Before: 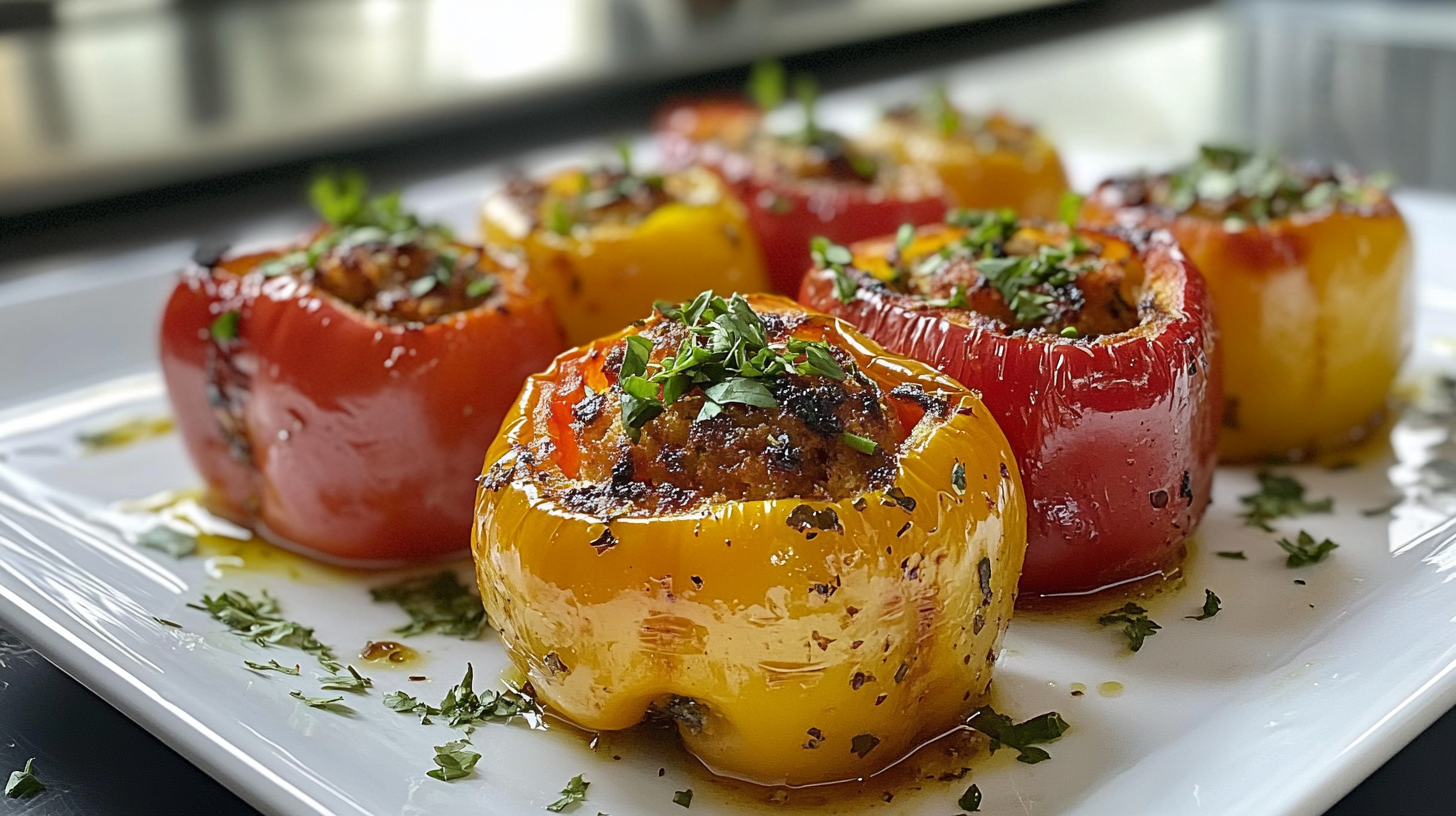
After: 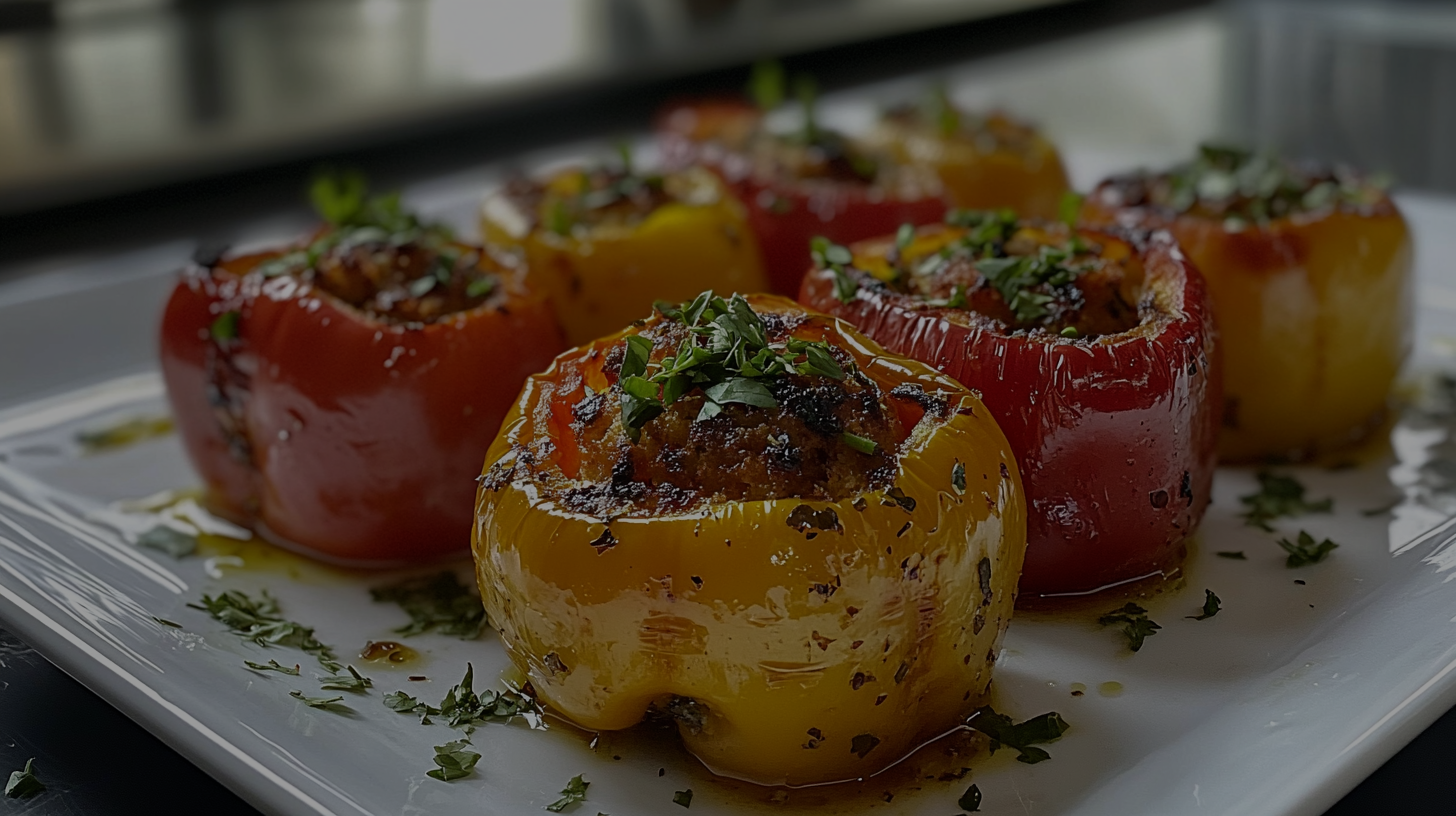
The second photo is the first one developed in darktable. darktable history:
tone equalizer: -8 EV -1.99 EV, -7 EV -2 EV, -6 EV -1.97 EV, -5 EV -1.96 EV, -4 EV -1.99 EV, -3 EV -1.98 EV, -2 EV -2 EV, -1 EV -1.62 EV, +0 EV -1.99 EV, edges refinement/feathering 500, mask exposure compensation -1.57 EV, preserve details no
